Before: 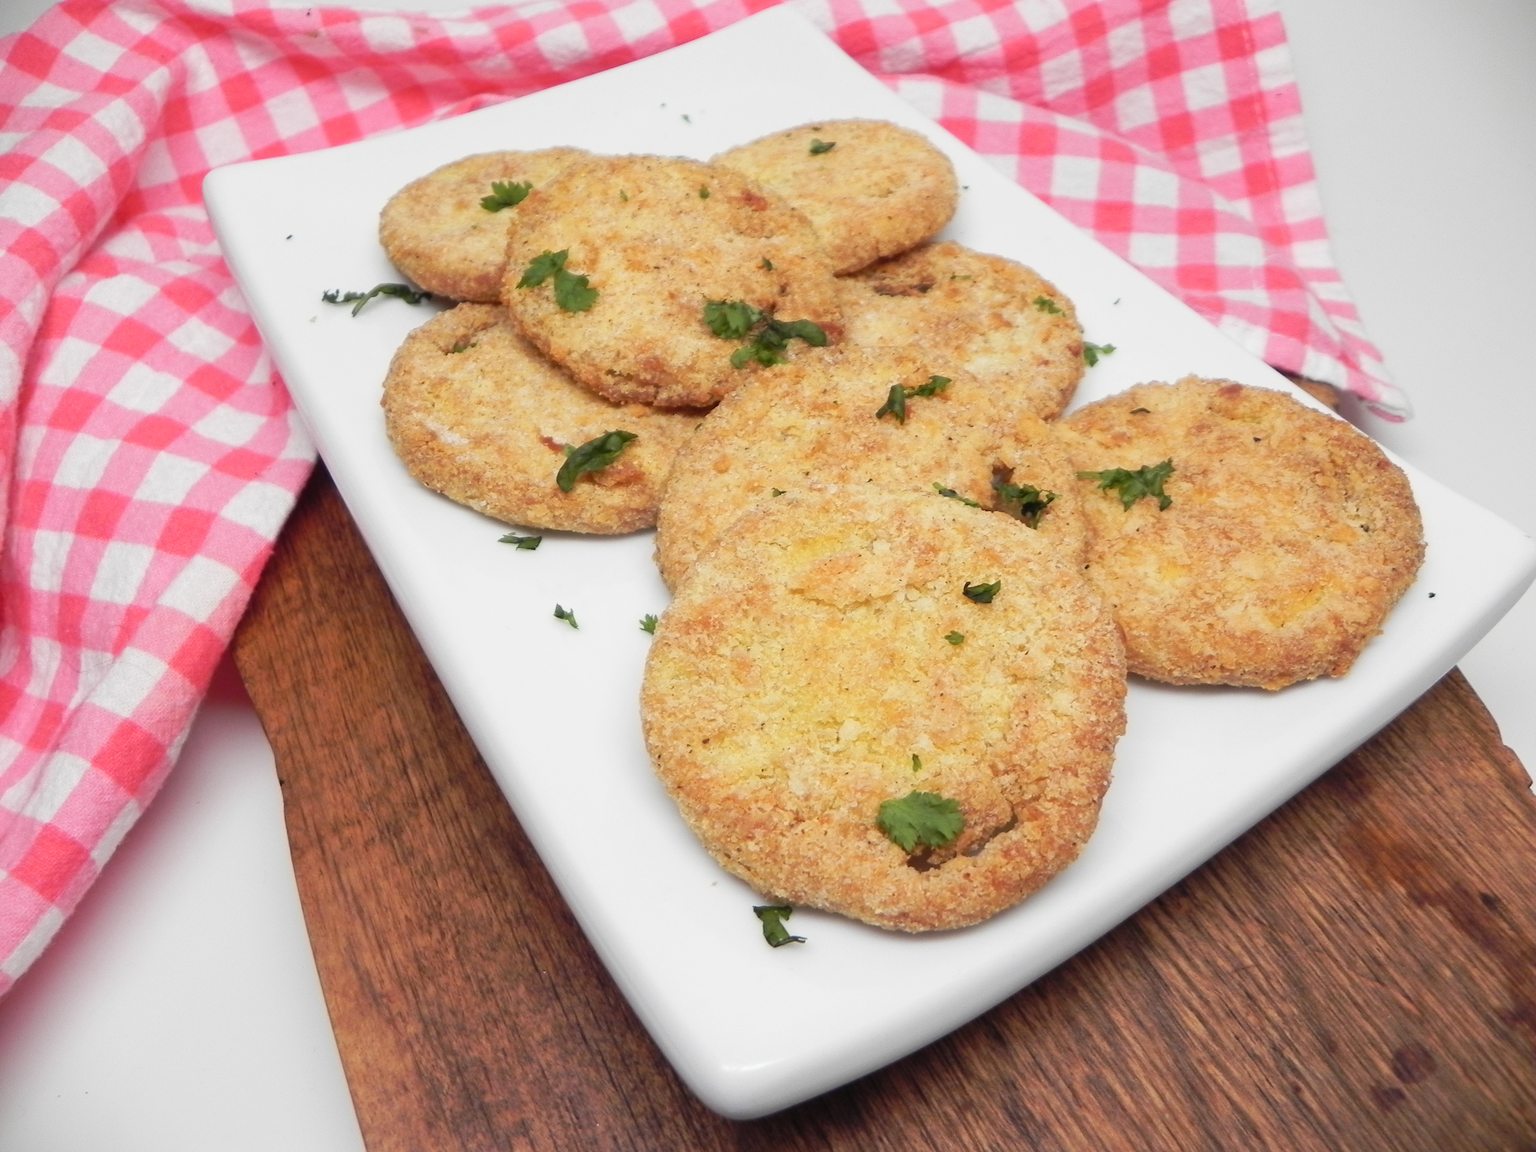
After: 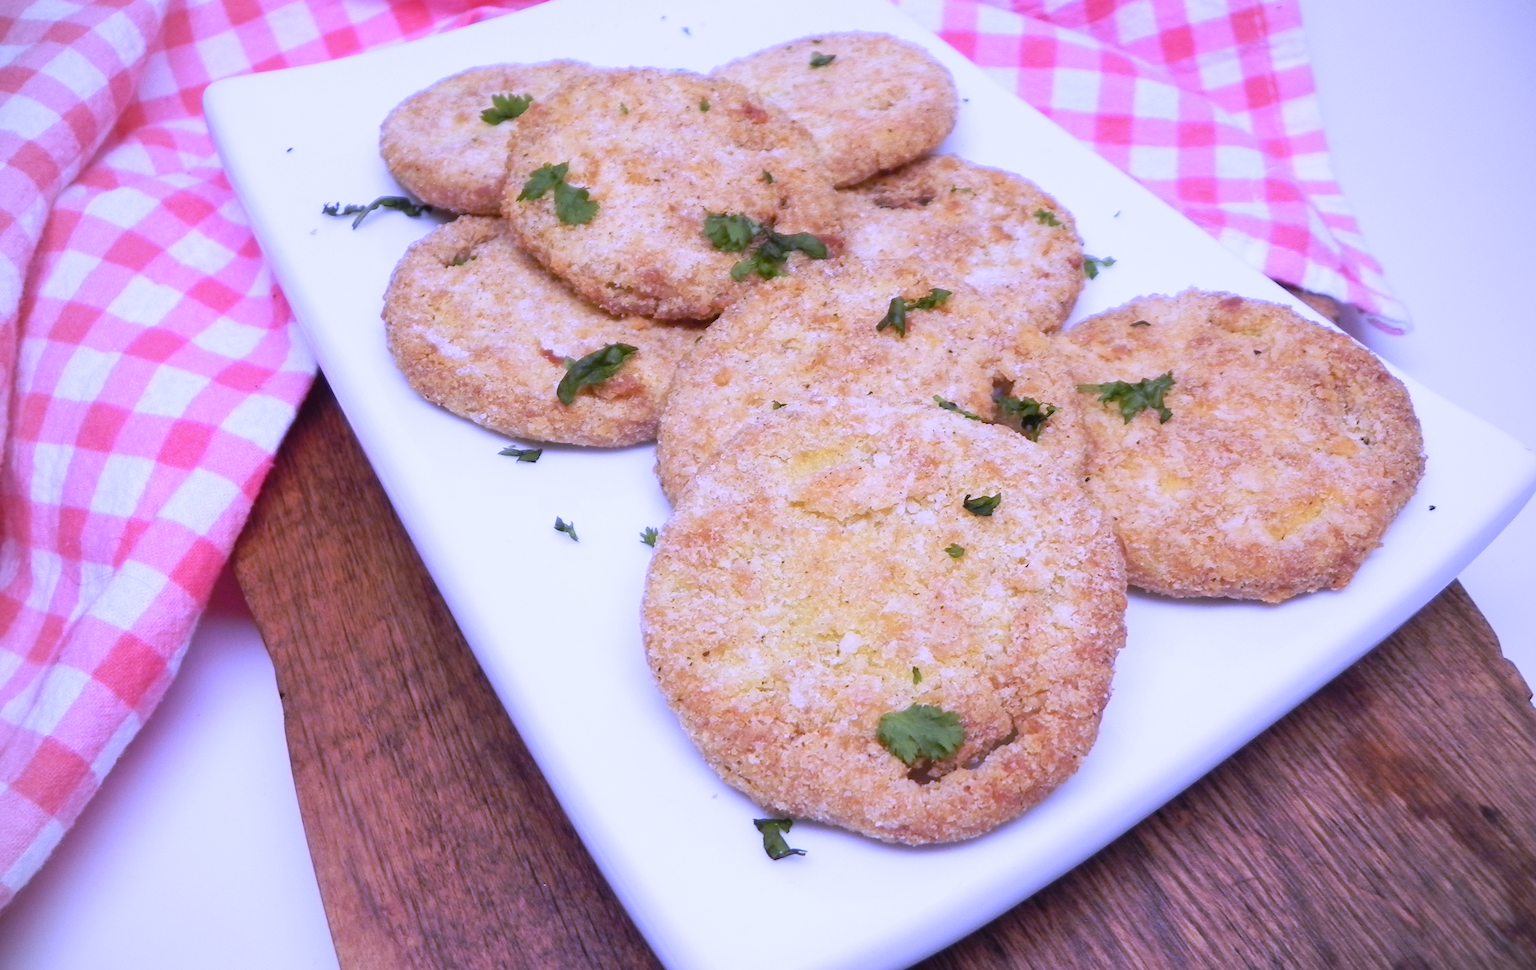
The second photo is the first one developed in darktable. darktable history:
white balance: red 0.98, blue 1.61
crop: top 7.625%, bottom 8.027%
vignetting: fall-off radius 60.92%
